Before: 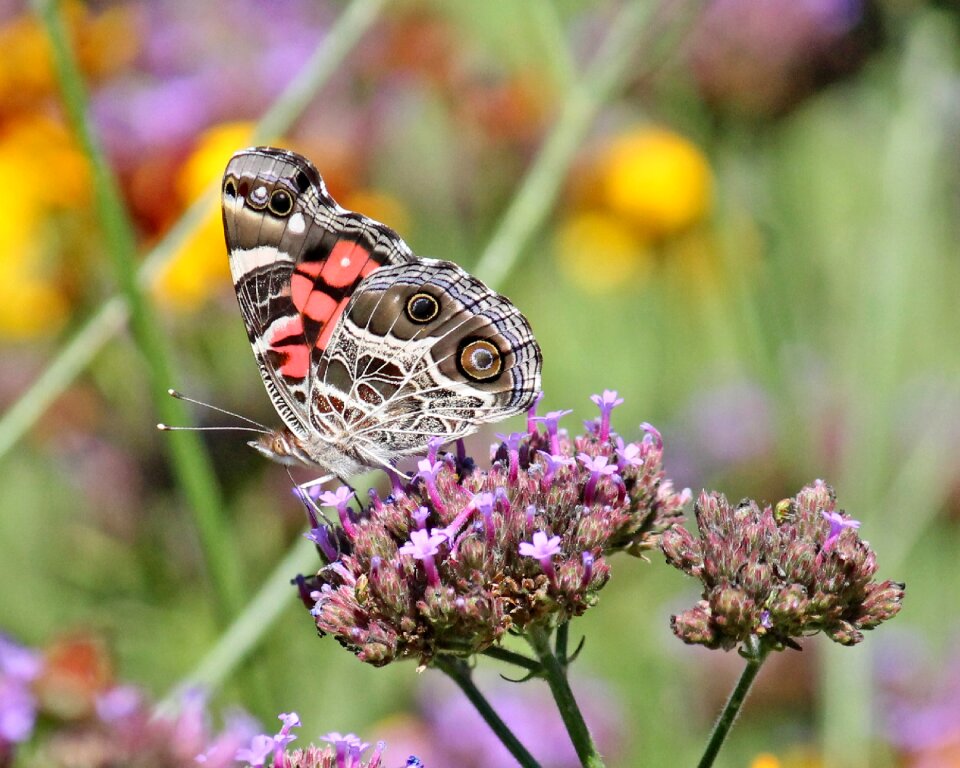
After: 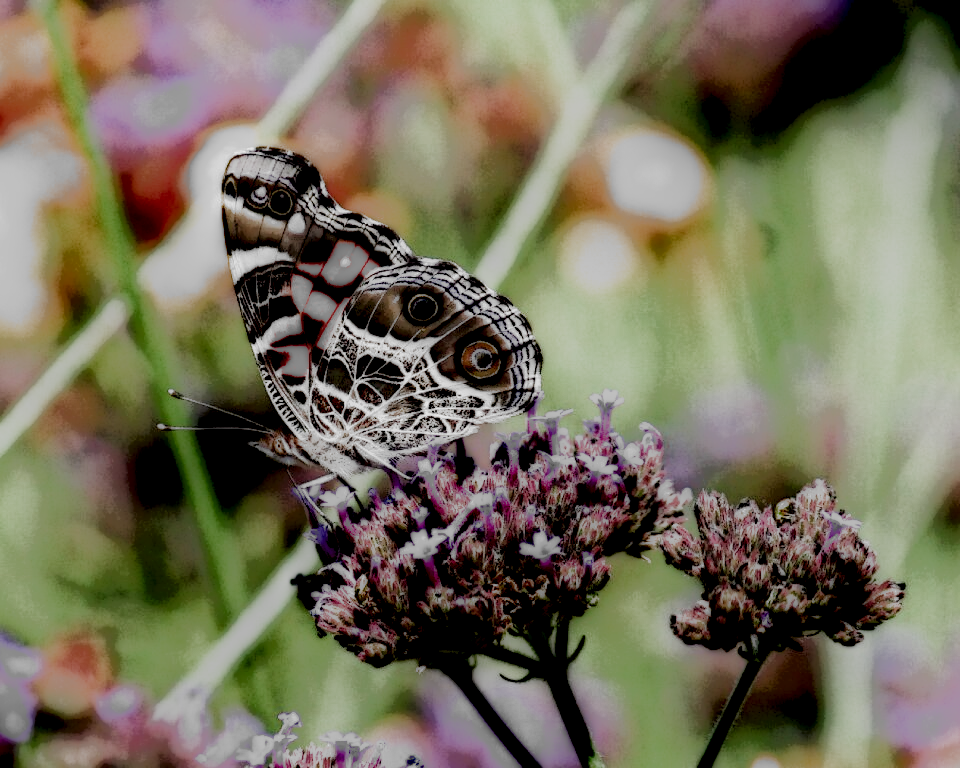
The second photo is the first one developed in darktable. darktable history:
exposure: black level correction 0, exposure 0.392 EV, compensate highlight preservation false
filmic rgb: black relative exposure -5.12 EV, white relative exposure 3.95 EV, hardness 2.88, contrast 1.392, highlights saturation mix -31.46%, add noise in highlights 0.001, color science v3 (2019), use custom middle-gray values true, contrast in highlights soft
local contrast: highlights 1%, shadows 235%, detail 164%, midtone range 0.005
